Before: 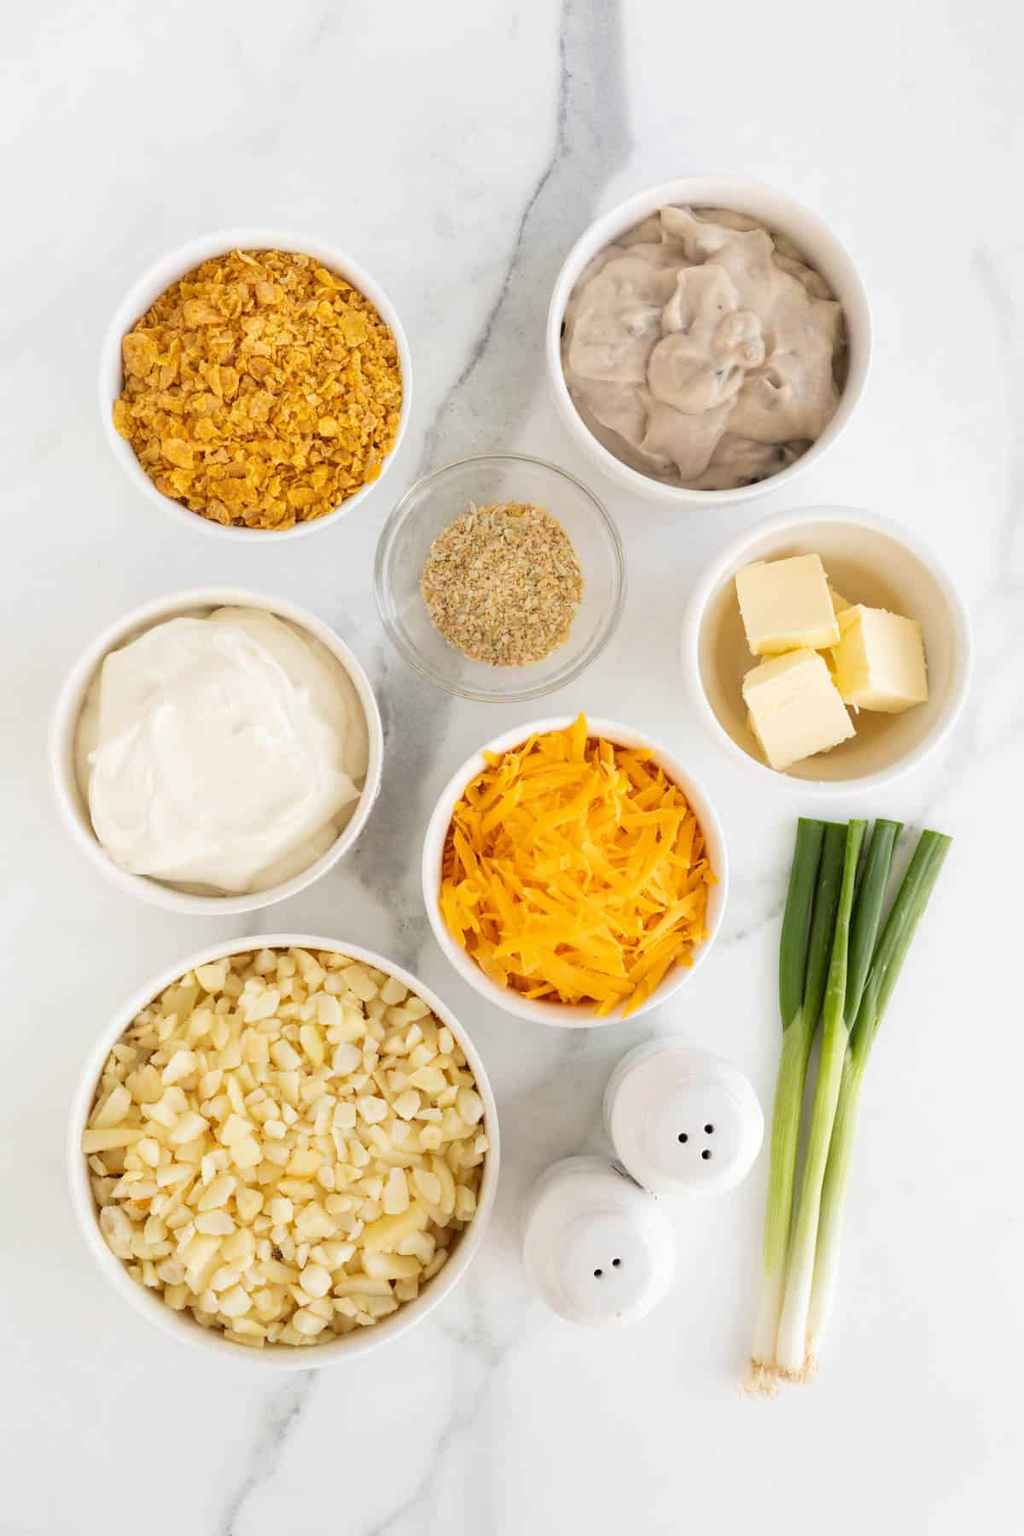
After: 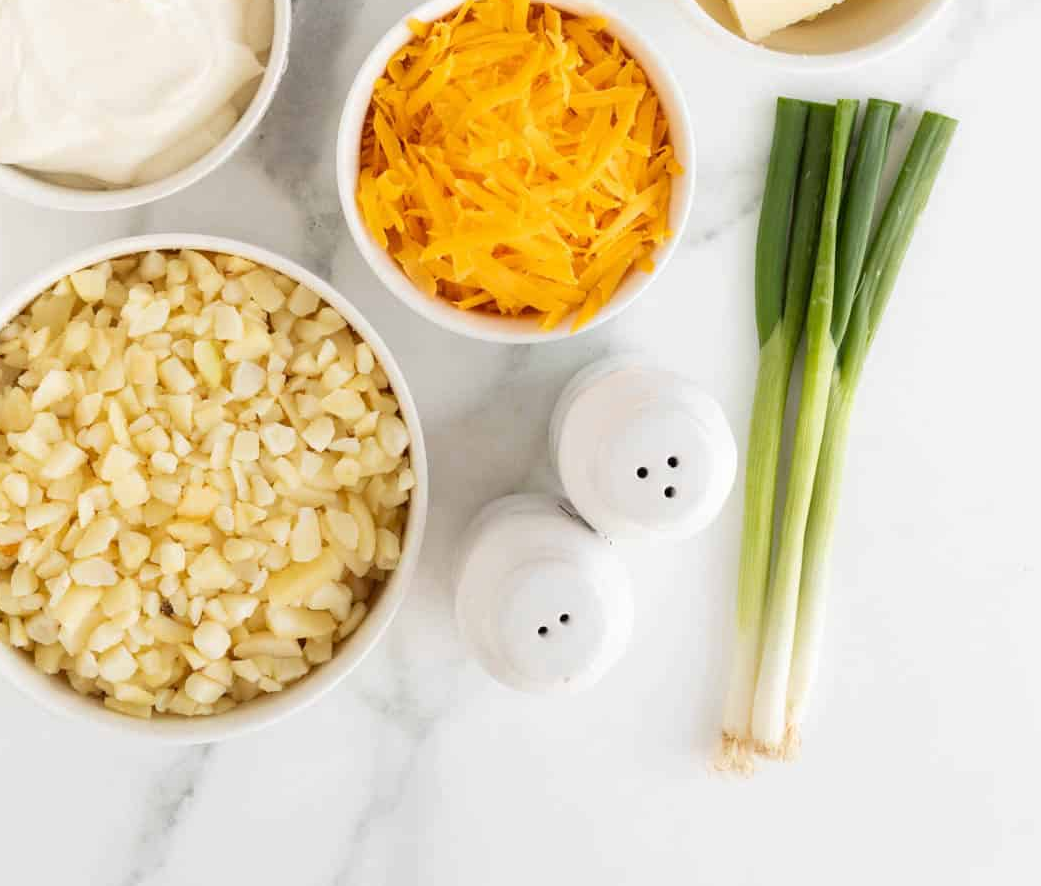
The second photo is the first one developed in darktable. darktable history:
crop and rotate: left 13.239%, top 47.871%, bottom 2.861%
